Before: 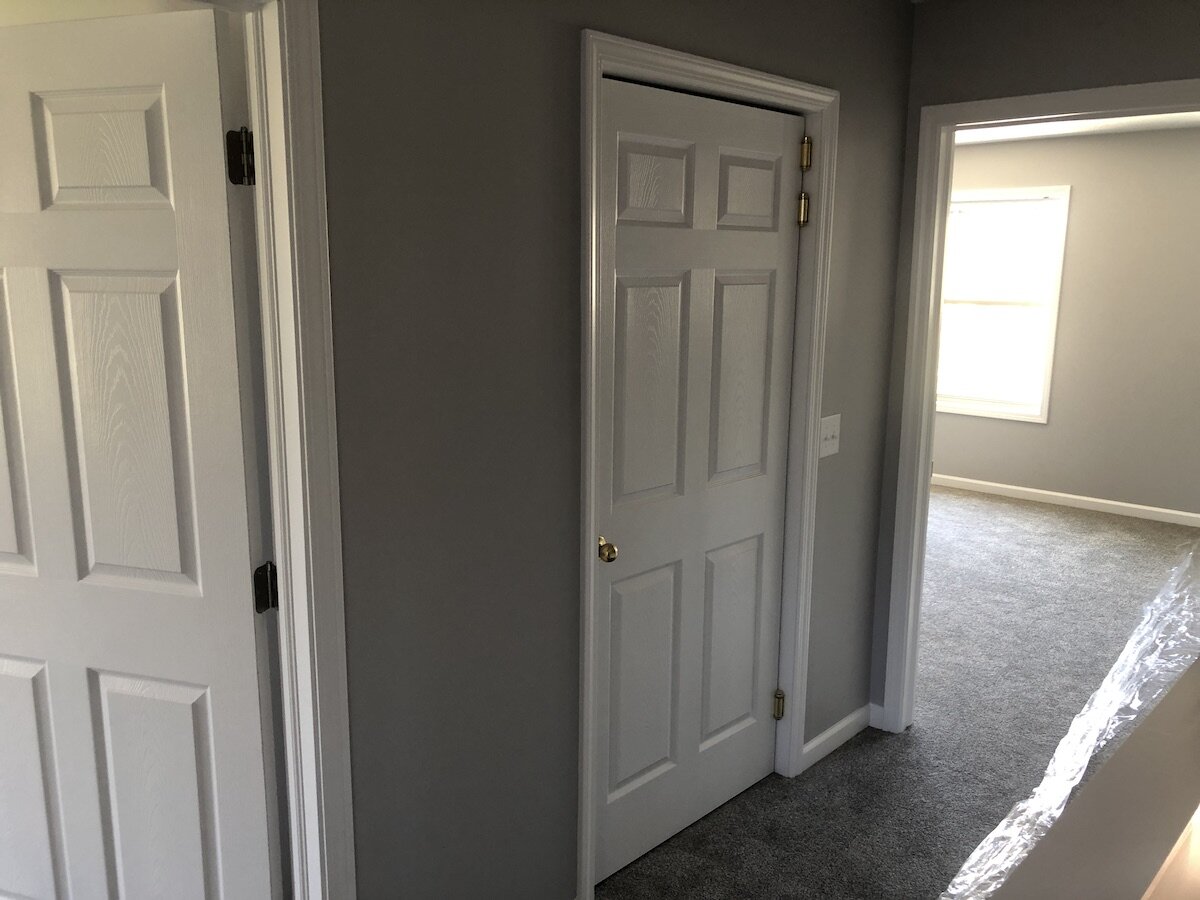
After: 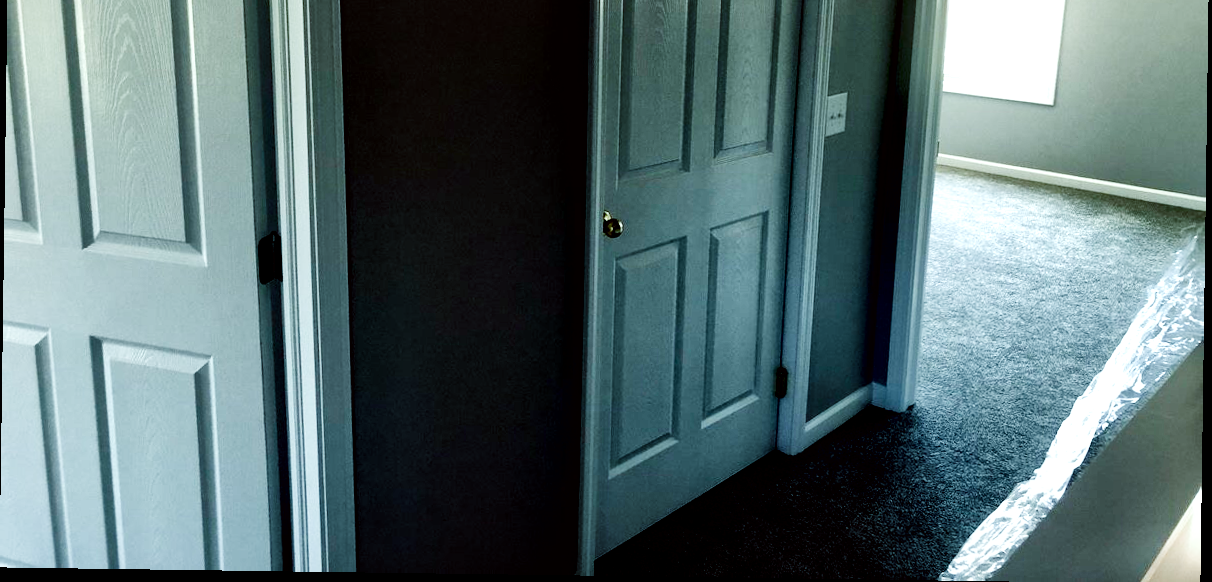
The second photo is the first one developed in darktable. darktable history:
crop and rotate: top 36.435%
contrast brightness saturation: contrast 0.08, saturation 0.2
tone equalizer: -8 EV -0.417 EV, -7 EV -0.389 EV, -6 EV -0.333 EV, -5 EV -0.222 EV, -3 EV 0.222 EV, -2 EV 0.333 EV, -1 EV 0.389 EV, +0 EV 0.417 EV, edges refinement/feathering 500, mask exposure compensation -1.57 EV, preserve details no
exposure: black level correction 0.005, exposure 0.001 EV, compensate highlight preservation false
rotate and perspective: rotation 0.8°, automatic cropping off
color balance rgb: shadows lift › luminance -7.7%, shadows lift › chroma 2.13%, shadows lift › hue 200.79°, power › luminance -7.77%, power › chroma 2.27%, power › hue 220.69°, highlights gain › luminance 15.15%, highlights gain › chroma 4%, highlights gain › hue 209.35°, global offset › luminance -0.21%, global offset › chroma 0.27%, perceptual saturation grading › global saturation 24.42%, perceptual saturation grading › highlights -24.42%, perceptual saturation grading › mid-tones 24.42%, perceptual saturation grading › shadows 40%, perceptual brilliance grading › global brilliance -5%, perceptual brilliance grading › highlights 24.42%, perceptual brilliance grading › mid-tones 7%, perceptual brilliance grading › shadows -5%
local contrast: mode bilateral grid, contrast 20, coarseness 50, detail 171%, midtone range 0.2
filmic rgb: middle gray luminance 29%, black relative exposure -10.3 EV, white relative exposure 5.5 EV, threshold 6 EV, target black luminance 0%, hardness 3.95, latitude 2.04%, contrast 1.132, highlights saturation mix 5%, shadows ↔ highlights balance 15.11%, add noise in highlights 0, preserve chrominance no, color science v3 (2019), use custom middle-gray values true, iterations of high-quality reconstruction 0, contrast in highlights soft, enable highlight reconstruction true
